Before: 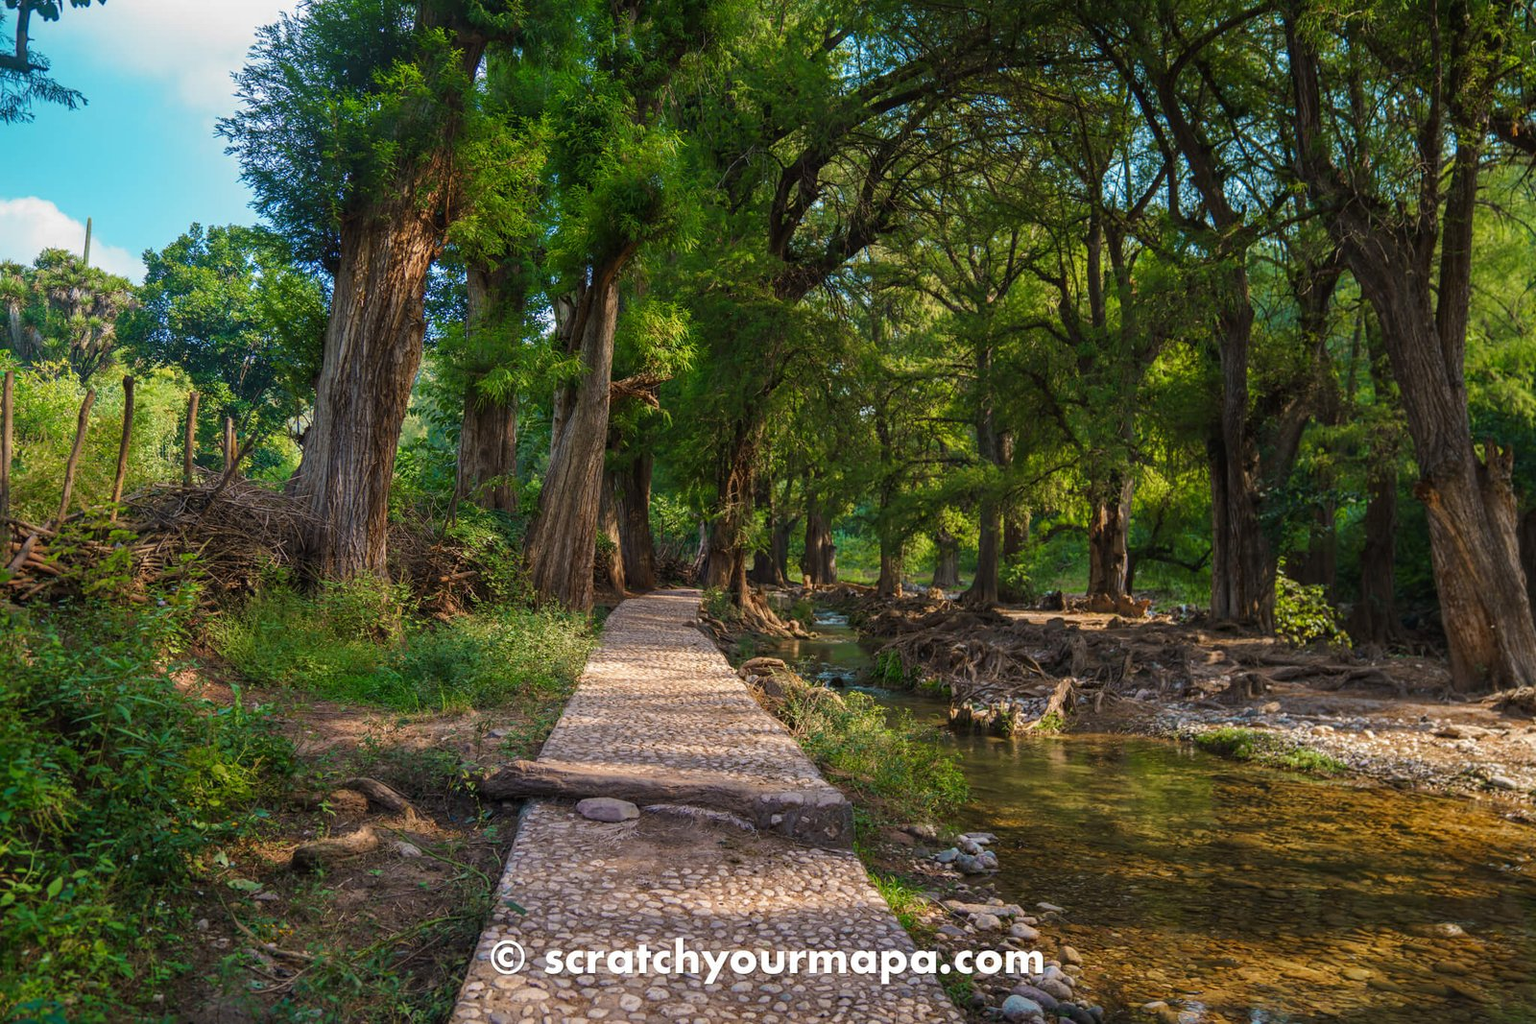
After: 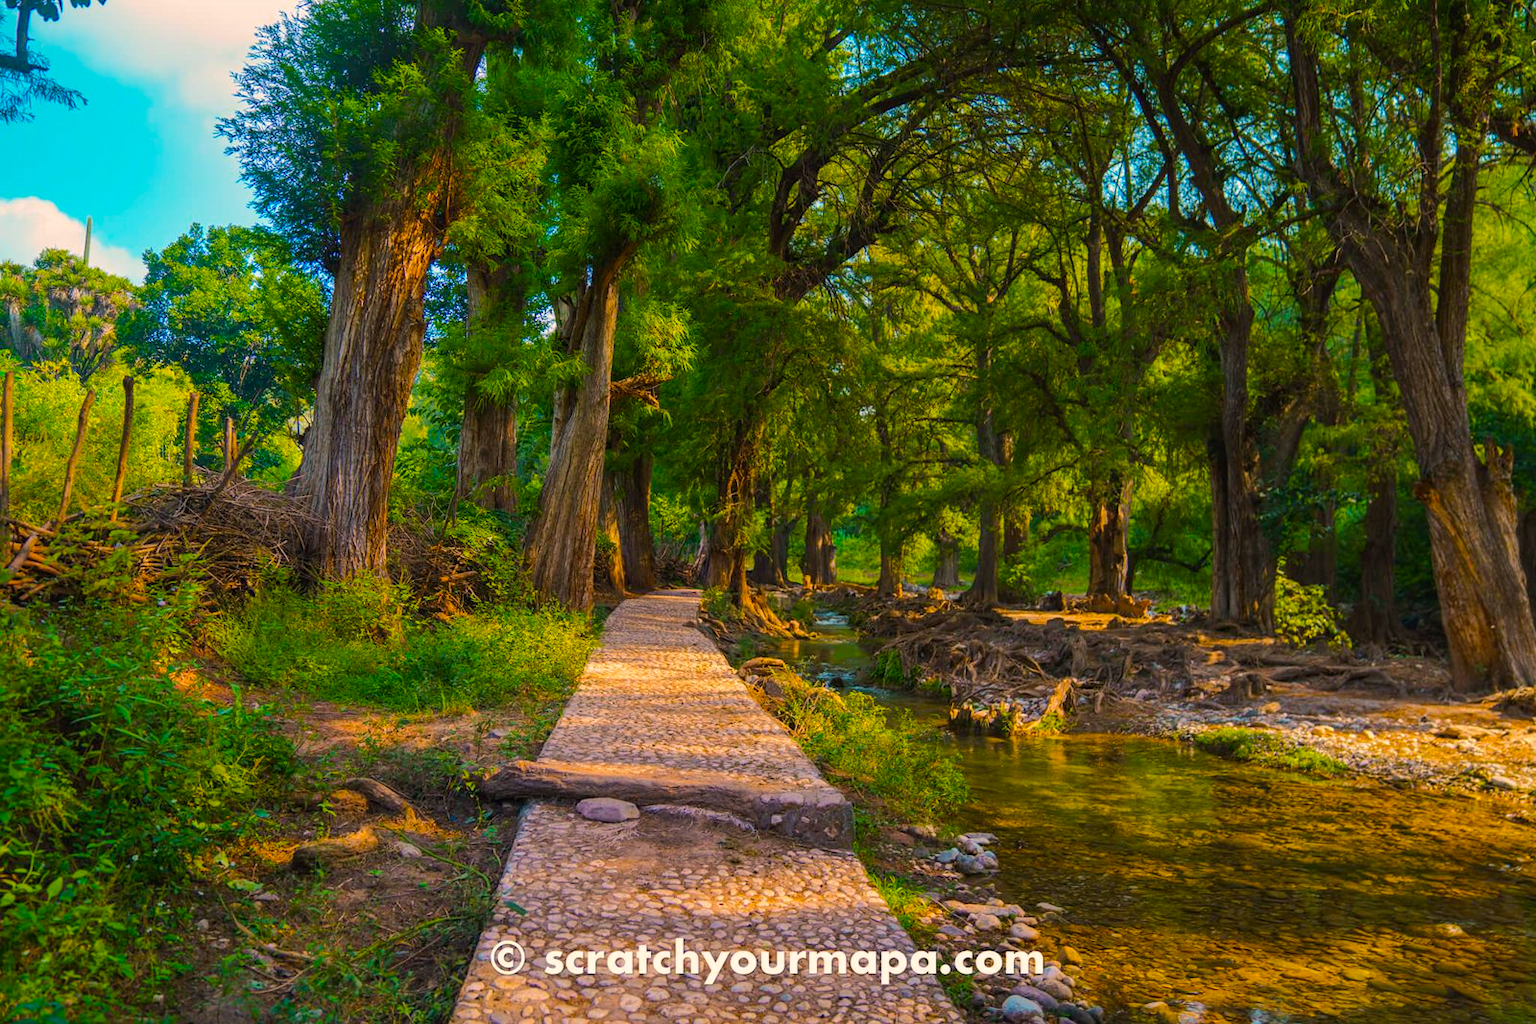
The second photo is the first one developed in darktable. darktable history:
color balance rgb: highlights gain › chroma 3.005%, highlights gain › hue 60.01°, perceptual saturation grading › global saturation 73.986%, perceptual saturation grading › shadows -29.303%, perceptual brilliance grading › mid-tones 10.178%, perceptual brilliance grading › shadows 14.398%, global vibrance 24.05%
